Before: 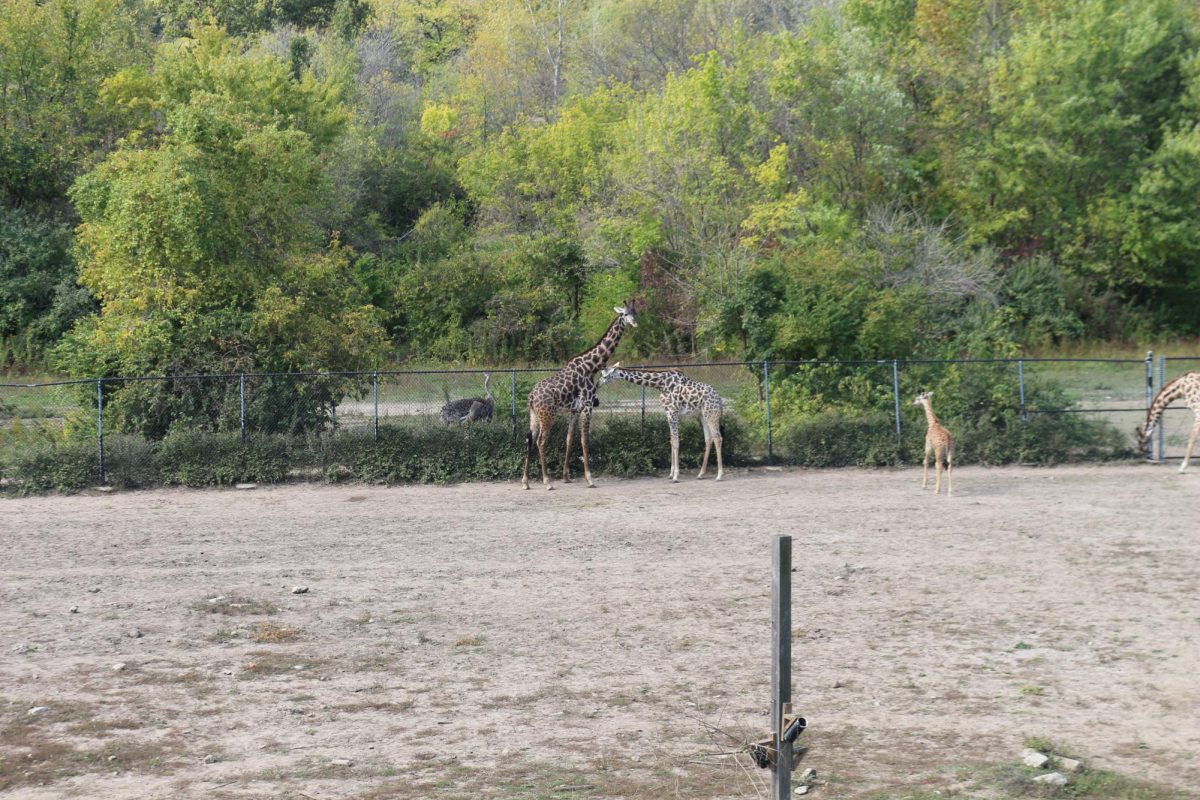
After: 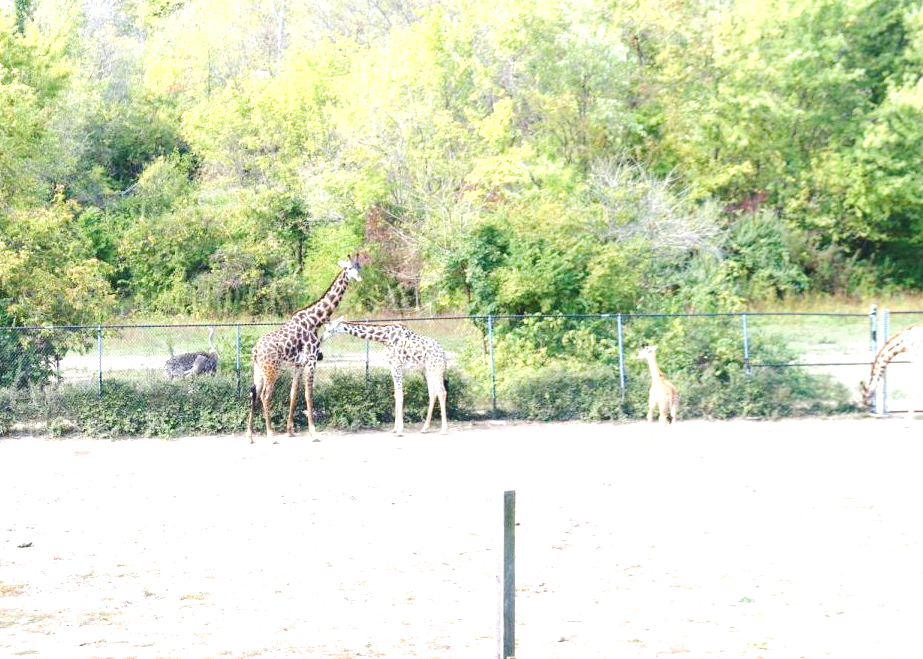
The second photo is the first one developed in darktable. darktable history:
velvia: on, module defaults
exposure: black level correction 0, exposure 1.745 EV, compensate highlight preservation false
tone curve: curves: ch0 [(0, 0.01) (0.097, 0.07) (0.204, 0.173) (0.447, 0.517) (0.539, 0.624) (0.733, 0.791) (0.879, 0.898) (1, 0.98)]; ch1 [(0, 0) (0.393, 0.415) (0.447, 0.448) (0.485, 0.494) (0.523, 0.509) (0.545, 0.541) (0.574, 0.561) (0.648, 0.674) (1, 1)]; ch2 [(0, 0) (0.369, 0.388) (0.449, 0.431) (0.499, 0.5) (0.521, 0.51) (0.53, 0.54) (0.564, 0.569) (0.674, 0.735) (1, 1)], preserve colors none
crop: left 23.001%, top 5.873%, bottom 11.692%
